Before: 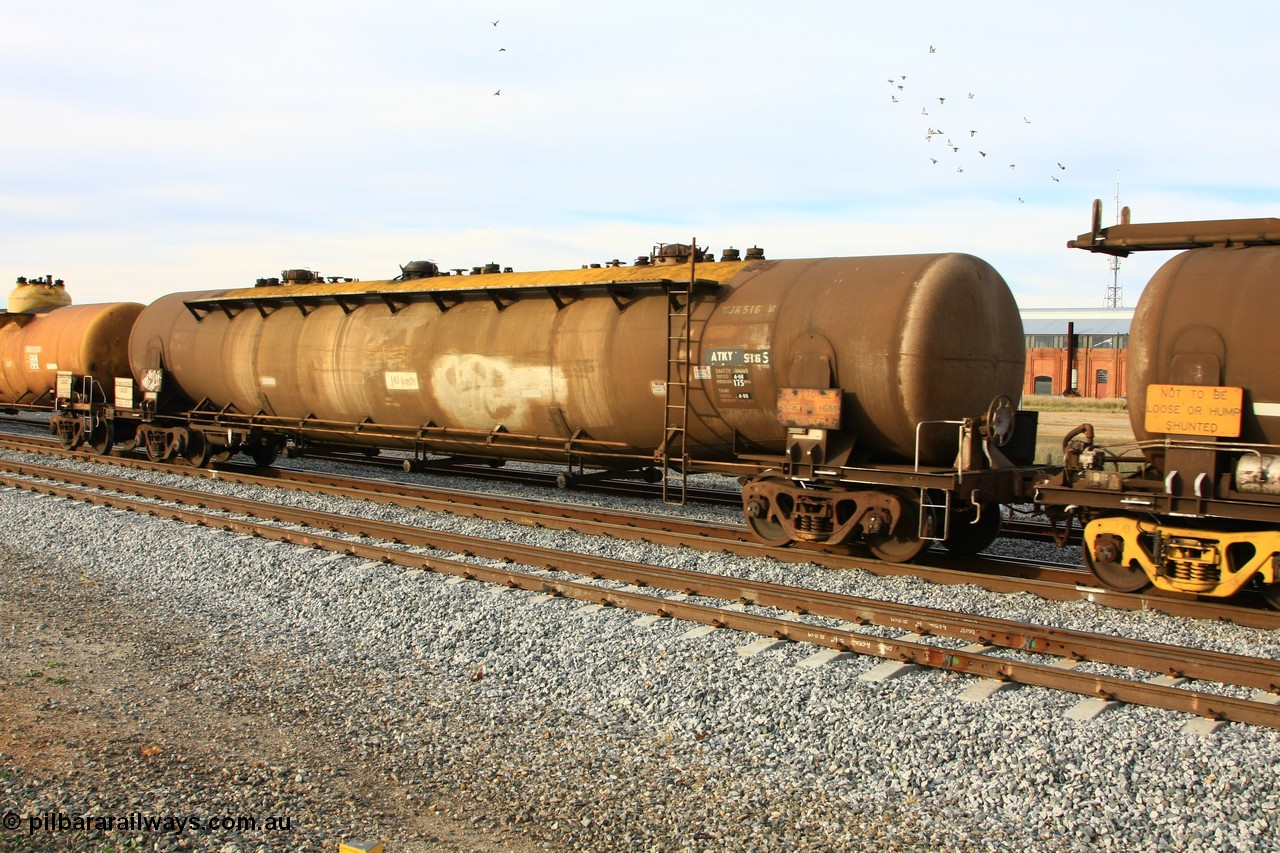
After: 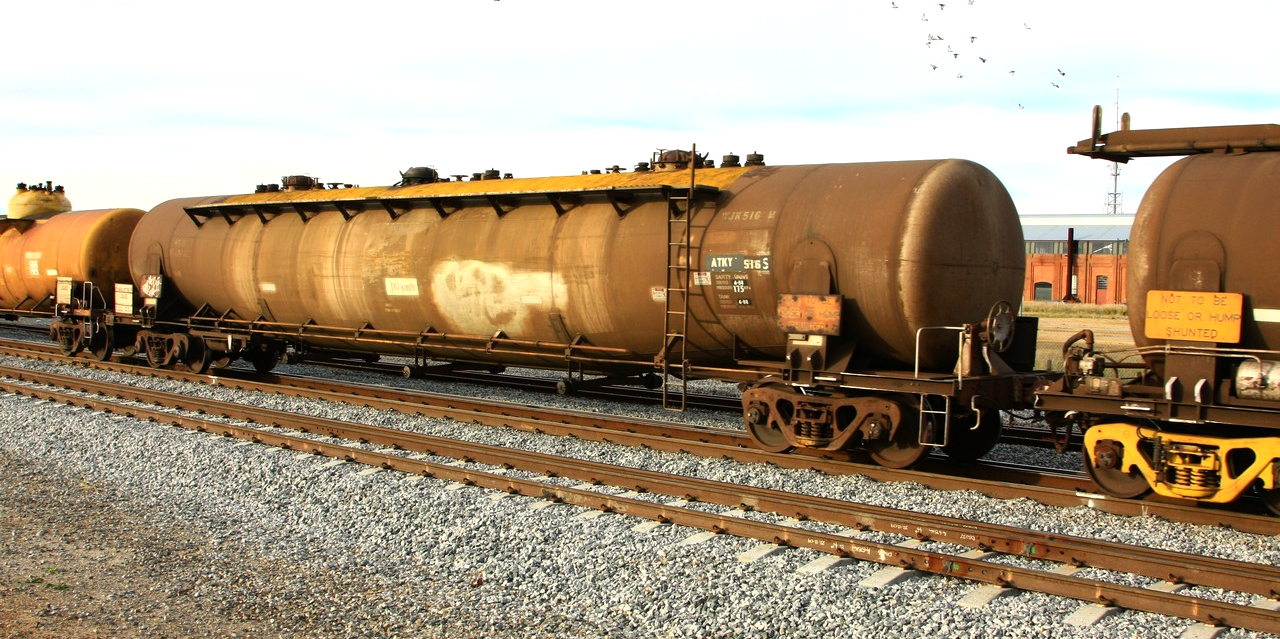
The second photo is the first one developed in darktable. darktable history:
crop: top 11.038%, bottom 13.962%
color balance: contrast 10%
